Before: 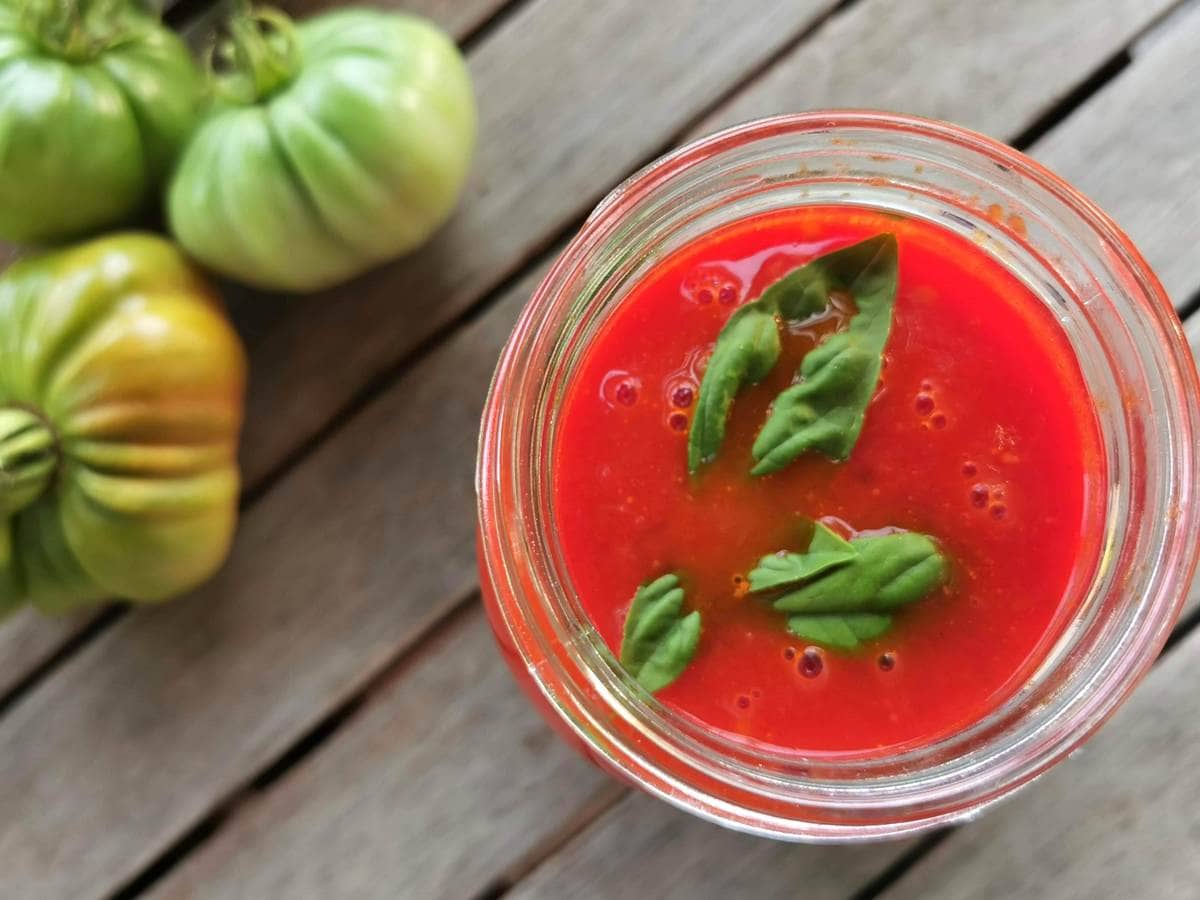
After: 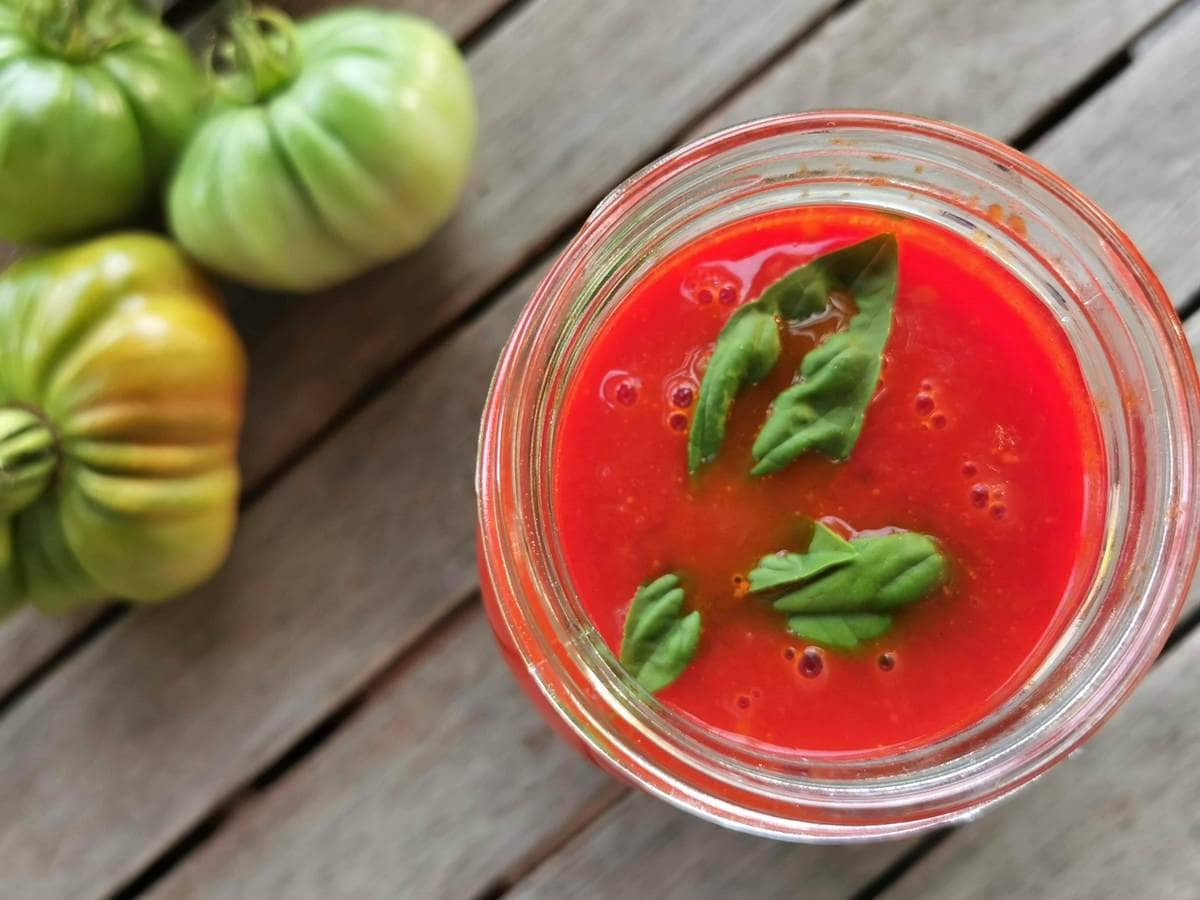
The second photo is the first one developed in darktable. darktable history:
shadows and highlights: shadows 6.78, soften with gaussian
